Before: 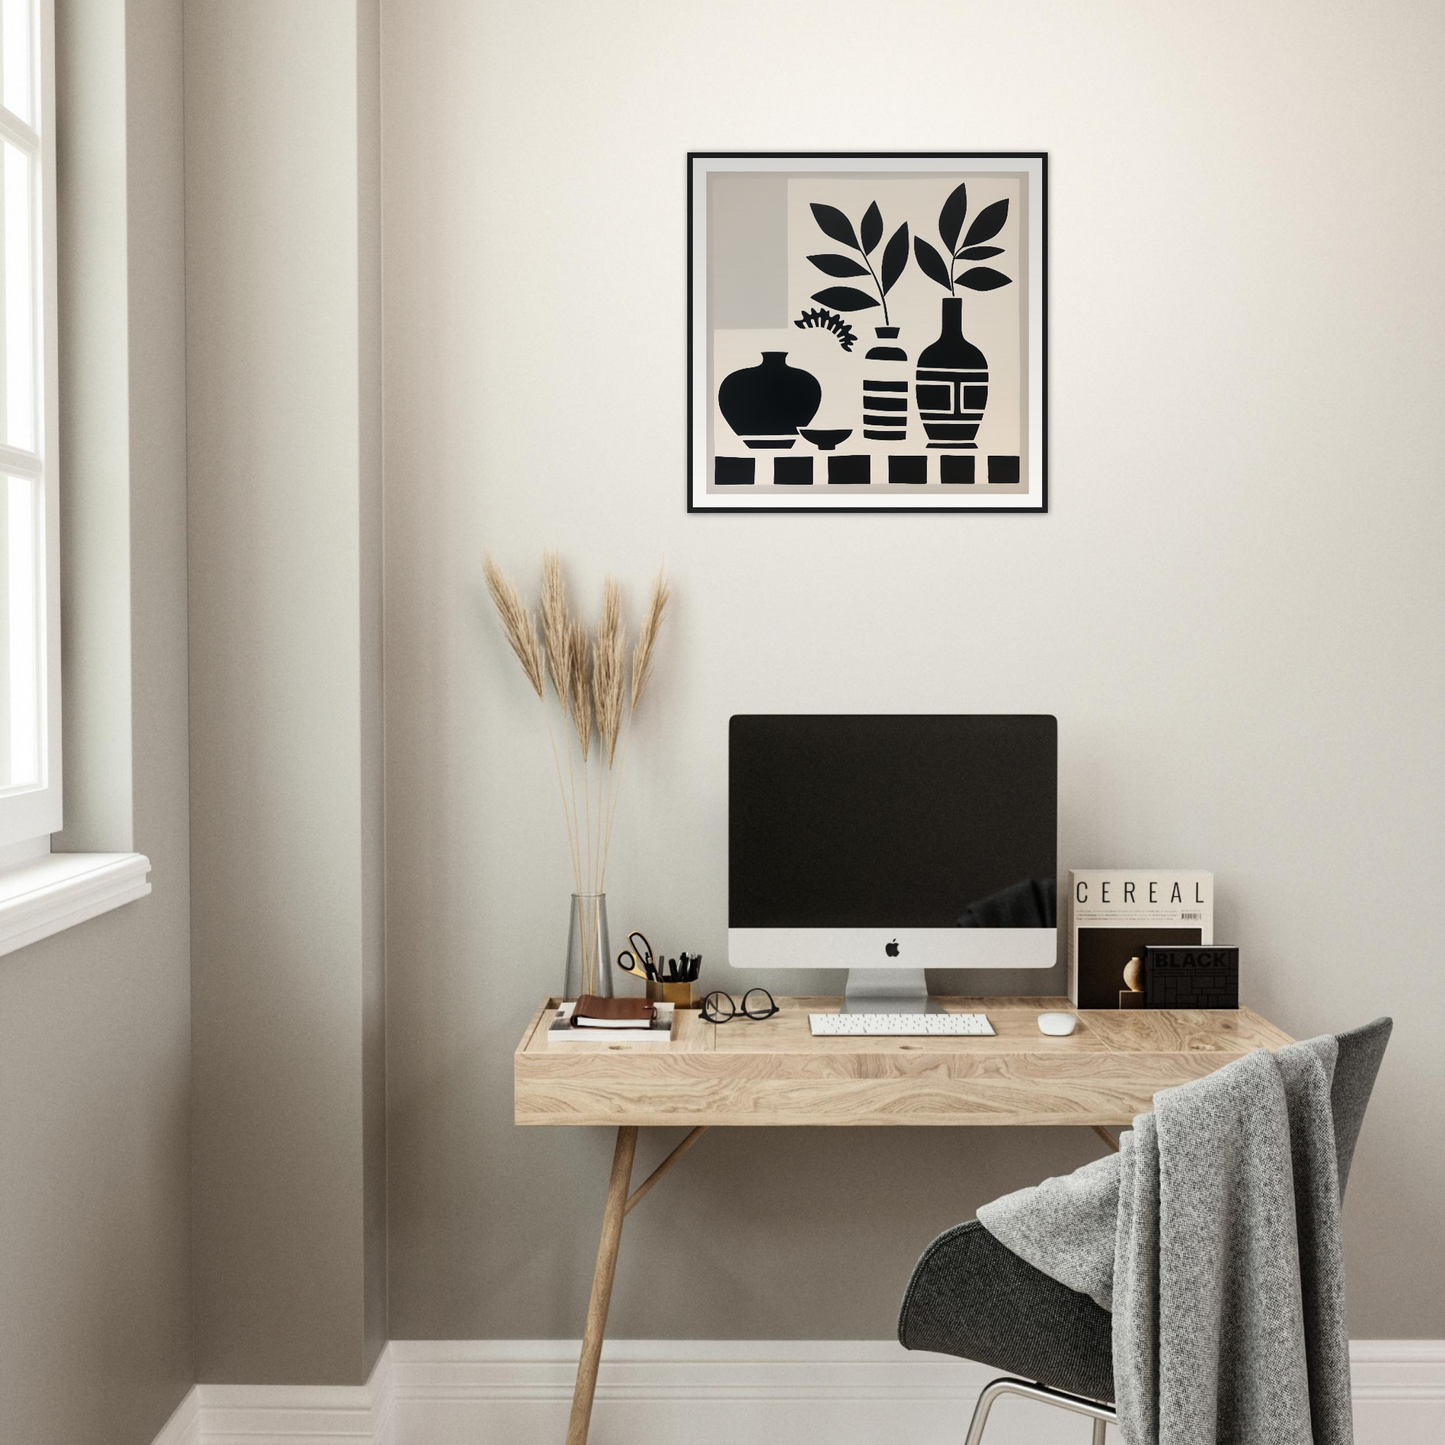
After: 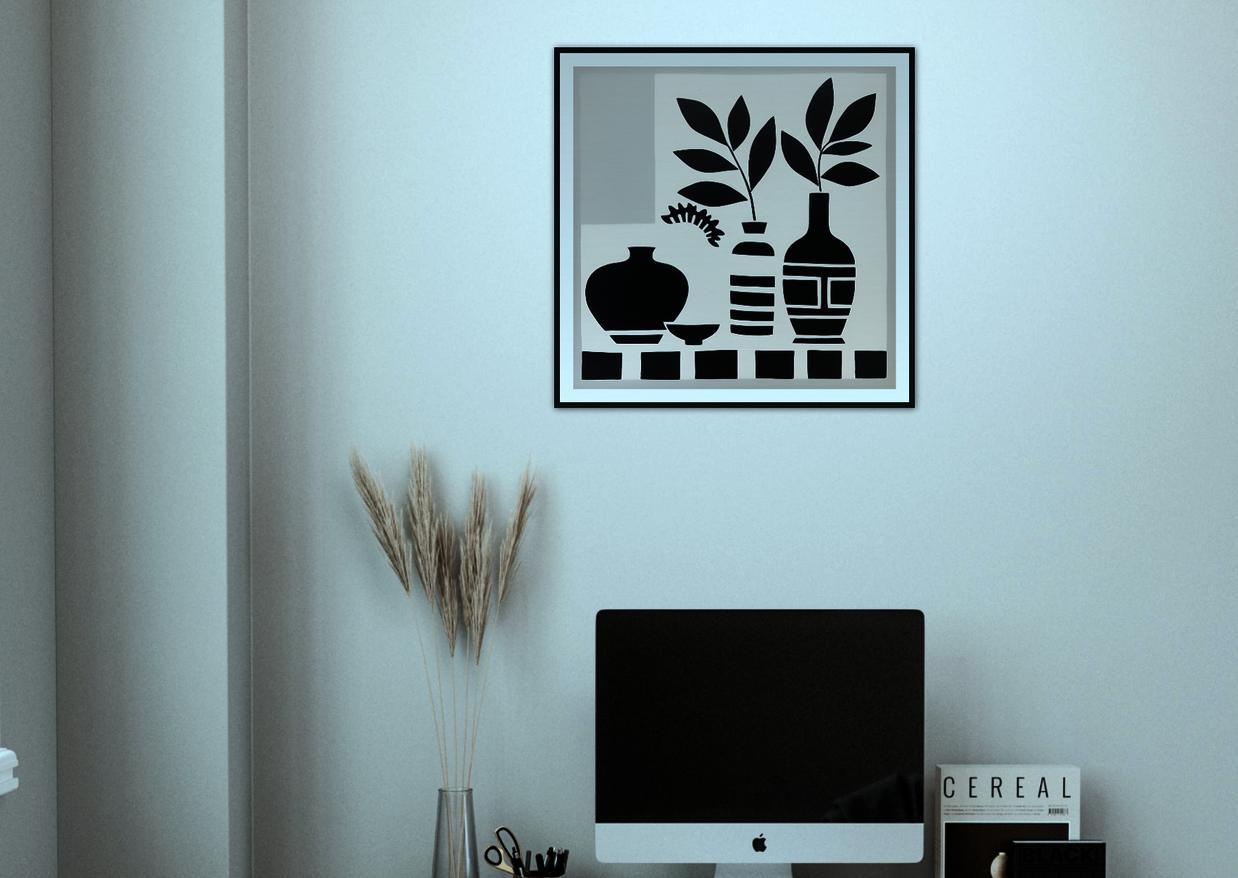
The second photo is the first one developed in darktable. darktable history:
contrast brightness saturation: contrast -0.011, brightness -0.014, saturation 0.03
color correction: highlights a* -11.78, highlights b* -15.22
crop and rotate: left 9.251%, top 7.282%, right 5.023%, bottom 31.911%
levels: levels [0, 0.618, 1]
